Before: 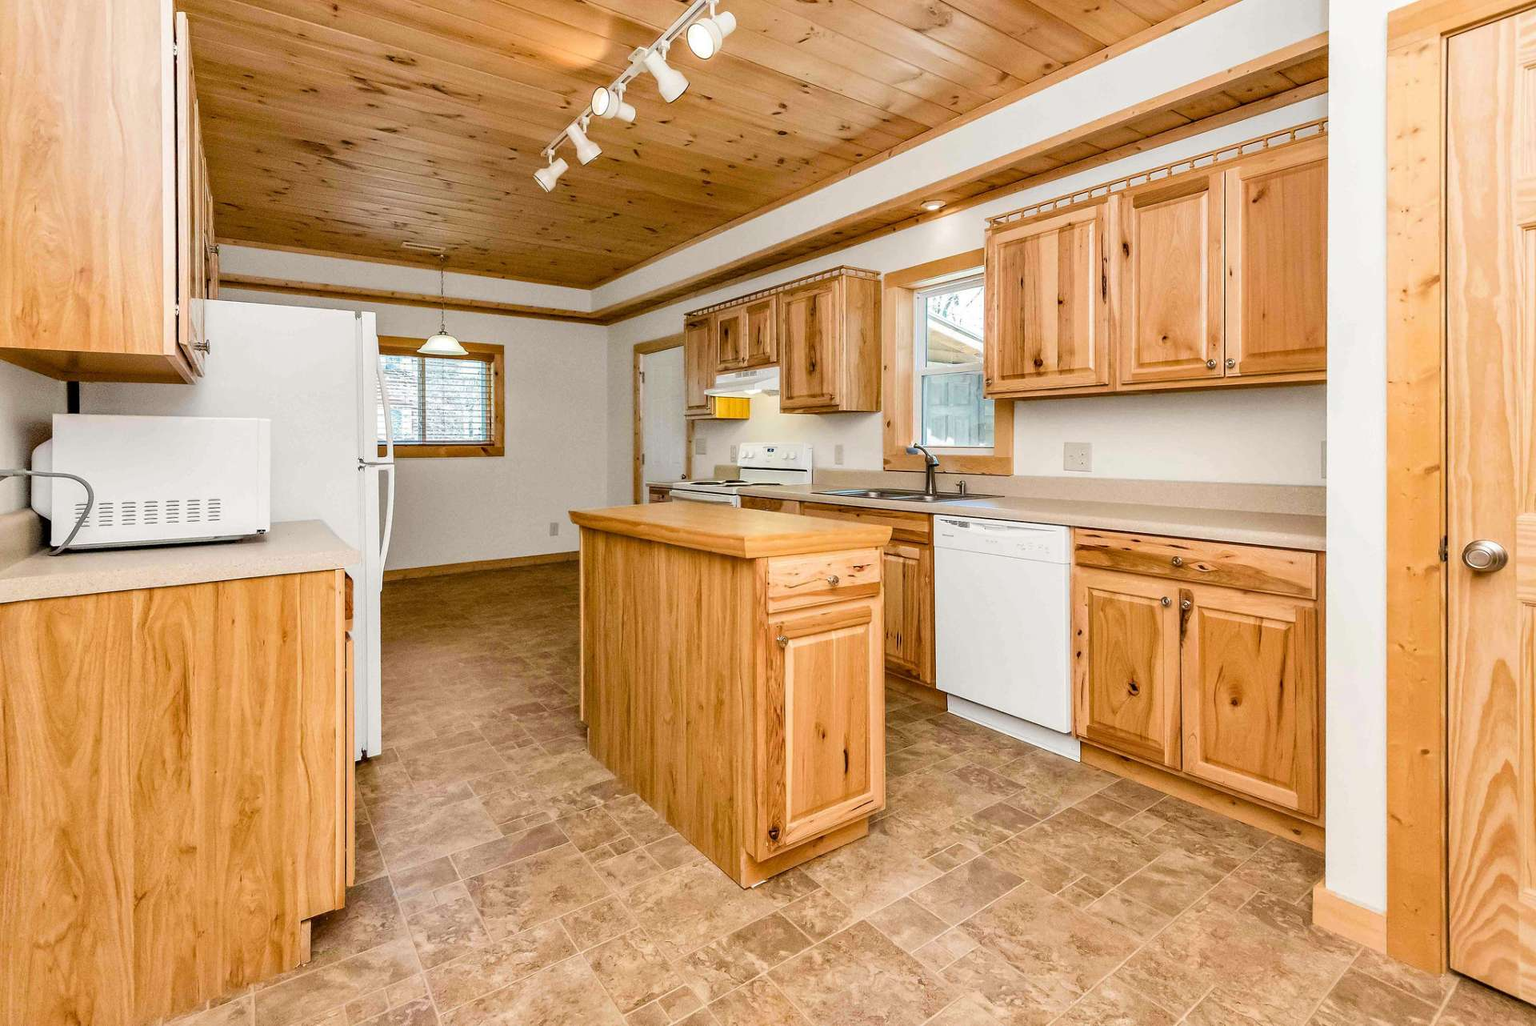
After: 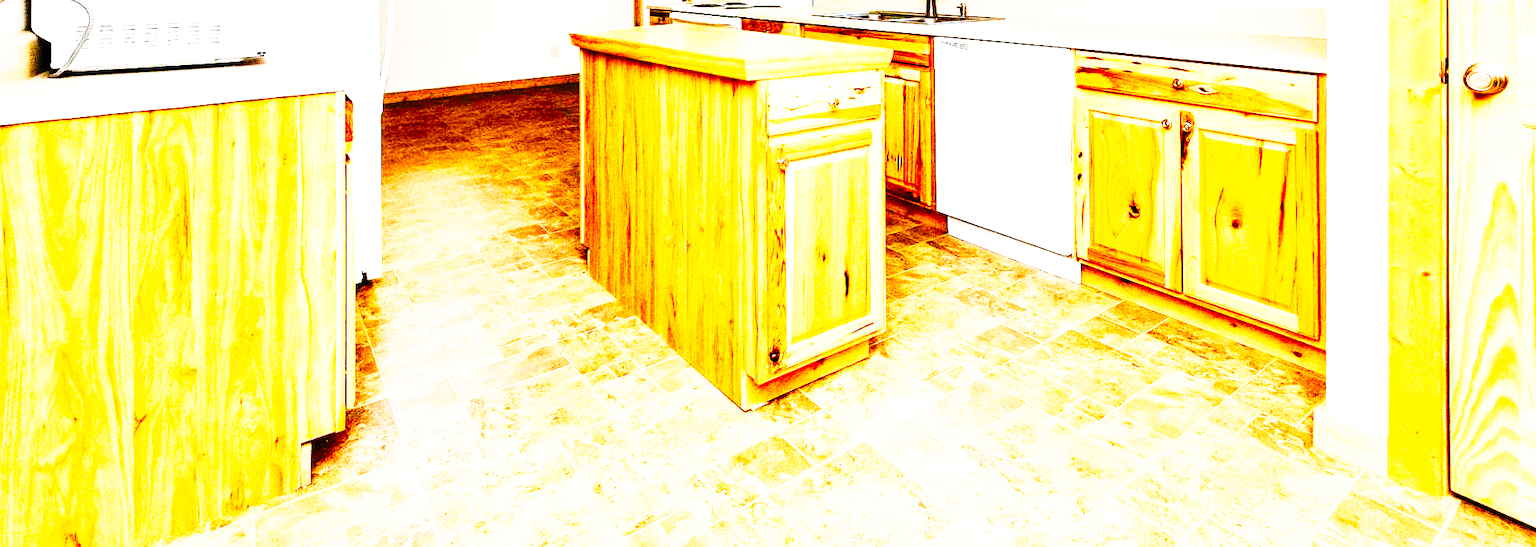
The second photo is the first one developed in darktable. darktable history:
crop and rotate: top 46.615%, right 0.016%
levels: mode automatic, white 99.98%, levels [0.012, 0.367, 0.697]
tone curve: curves: ch0 [(0, 0) (0.003, 0.004) (0.011, 0.006) (0.025, 0.008) (0.044, 0.012) (0.069, 0.017) (0.1, 0.021) (0.136, 0.029) (0.177, 0.043) (0.224, 0.062) (0.277, 0.108) (0.335, 0.166) (0.399, 0.301) (0.468, 0.467) (0.543, 0.64) (0.623, 0.803) (0.709, 0.908) (0.801, 0.969) (0.898, 0.988) (1, 1)], preserve colors none
exposure: black level correction 0, exposure 1.331 EV, compensate highlight preservation false
contrast brightness saturation: contrast 0.119, brightness -0.117, saturation 0.202
